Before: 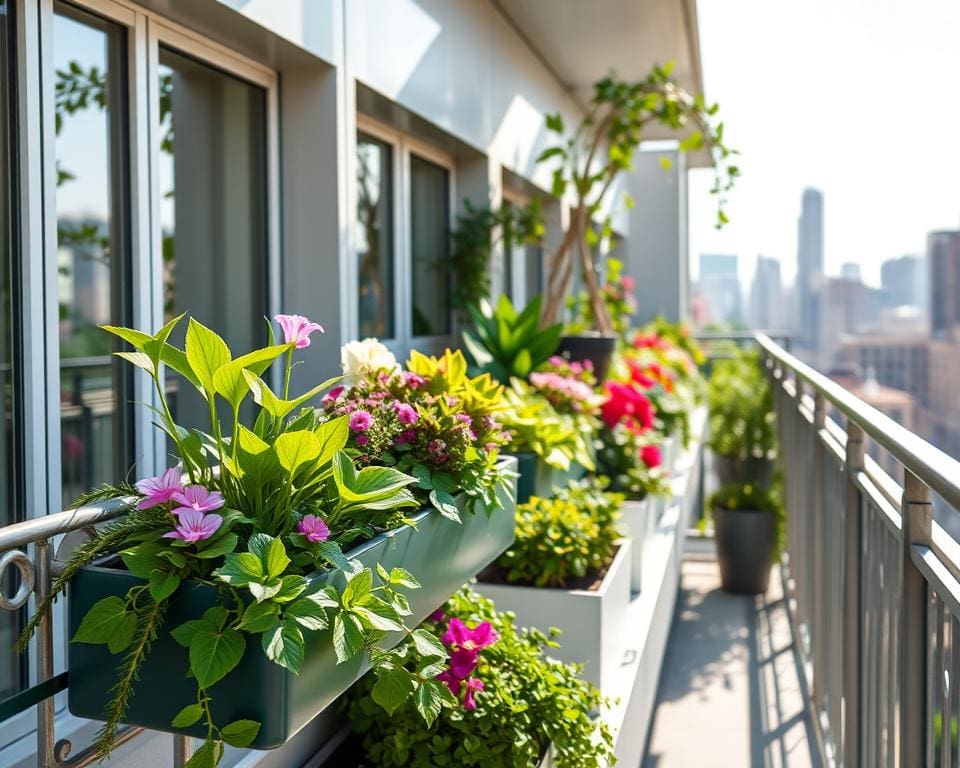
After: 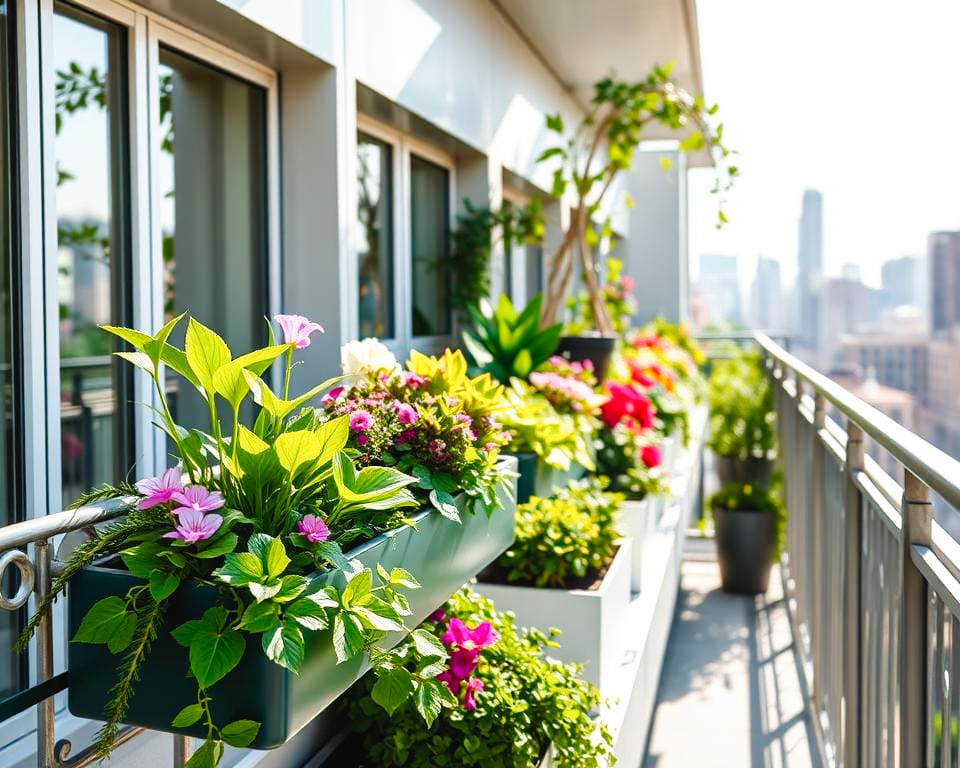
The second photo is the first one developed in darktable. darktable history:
tone curve: curves: ch0 [(0, 0.023) (0.087, 0.065) (0.184, 0.168) (0.45, 0.54) (0.57, 0.683) (0.722, 0.825) (0.877, 0.948) (1, 1)]; ch1 [(0, 0) (0.388, 0.369) (0.44, 0.44) (0.489, 0.481) (0.534, 0.551) (0.657, 0.659) (1, 1)]; ch2 [(0, 0) (0.353, 0.317) (0.408, 0.427) (0.472, 0.46) (0.5, 0.496) (0.537, 0.539) (0.576, 0.592) (0.625, 0.631) (1, 1)], preserve colors none
